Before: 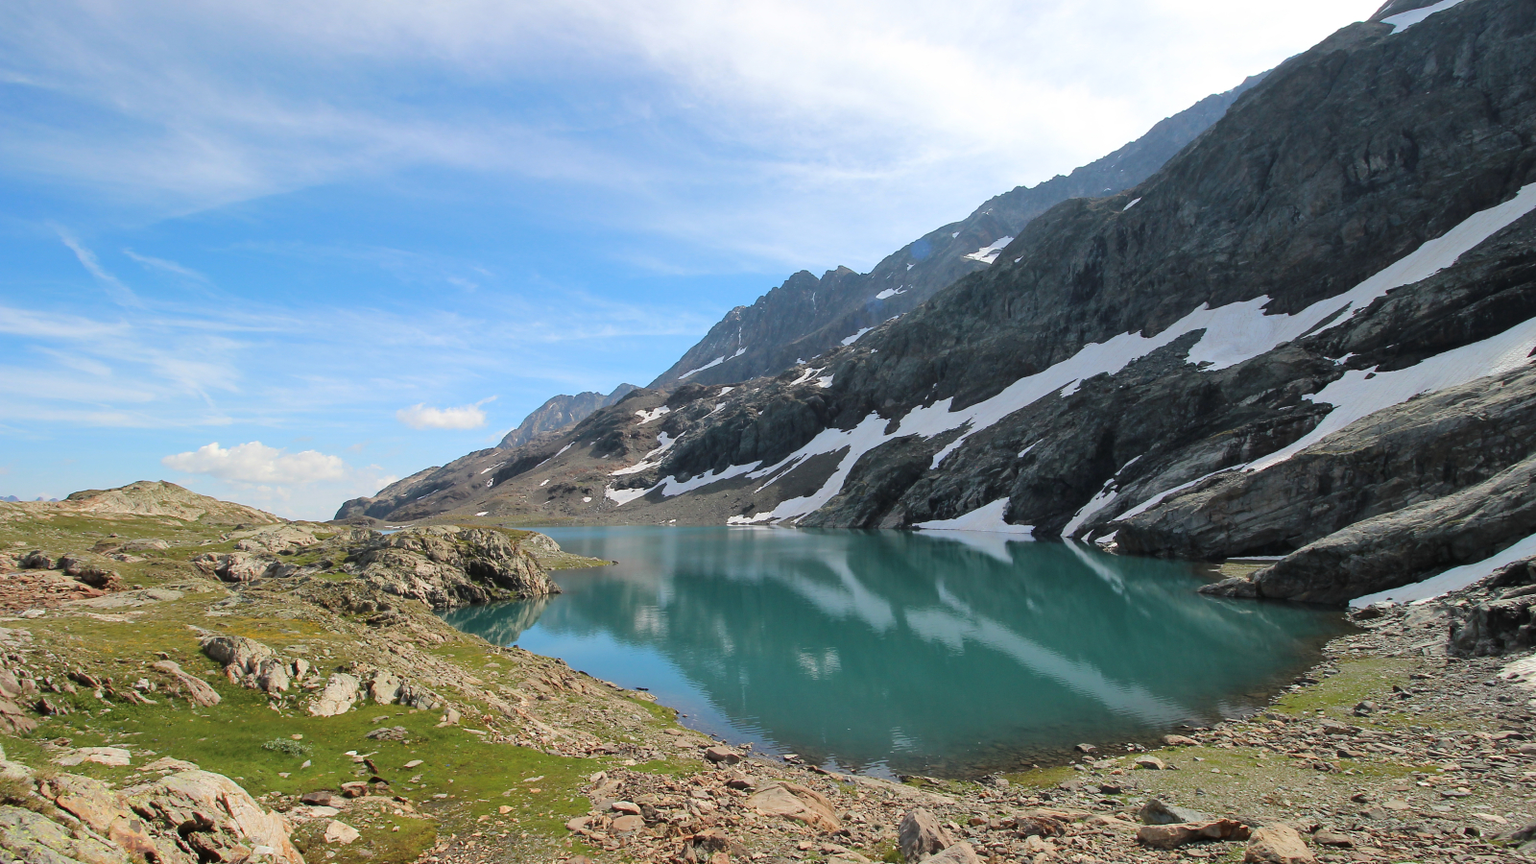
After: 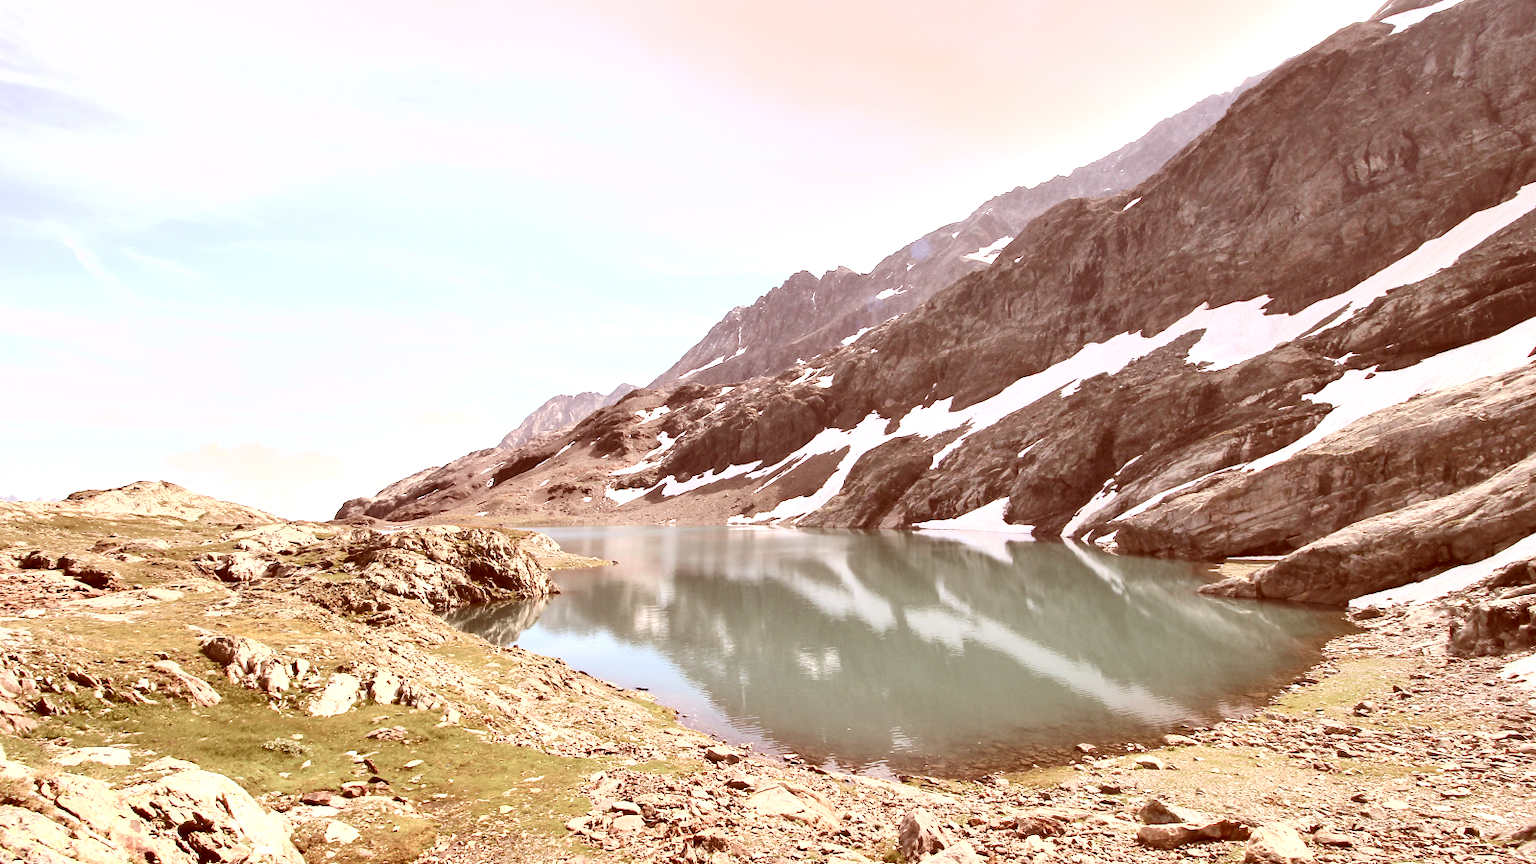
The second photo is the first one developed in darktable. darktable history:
contrast brightness saturation: contrast 0.144, brightness 0.209
shadows and highlights: highlights color adjustment 0.175%, low approximation 0.01, soften with gaussian
color correction: highlights a* 9.08, highlights b* 8.74, shadows a* 39.43, shadows b* 39.28, saturation 0.808
exposure: black level correction 0.001, exposure 1.301 EV, compensate exposure bias true, compensate highlight preservation false
color balance rgb: shadows lift › chroma 2.697%, shadows lift › hue 191.65°, perceptual saturation grading › global saturation -9.499%, perceptual saturation grading › highlights -27.173%, perceptual saturation grading › shadows 21.39%
